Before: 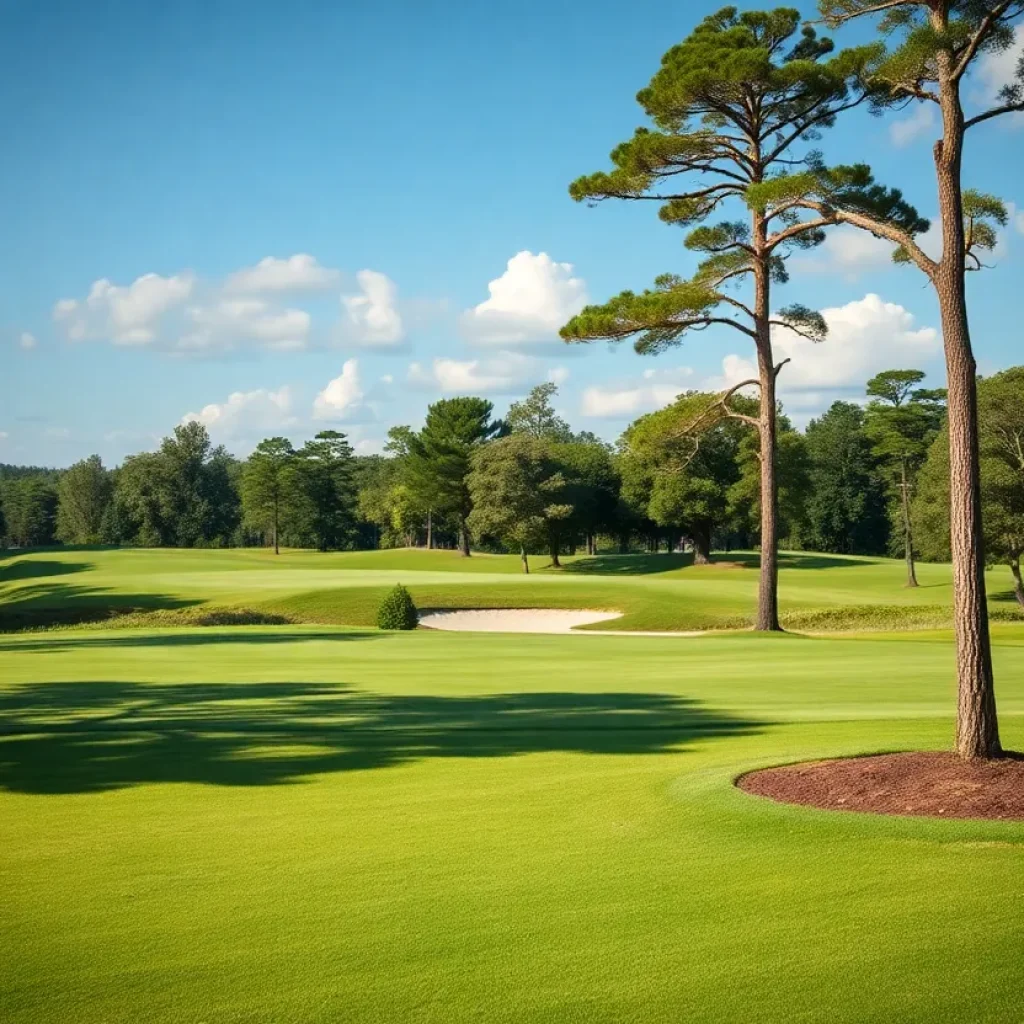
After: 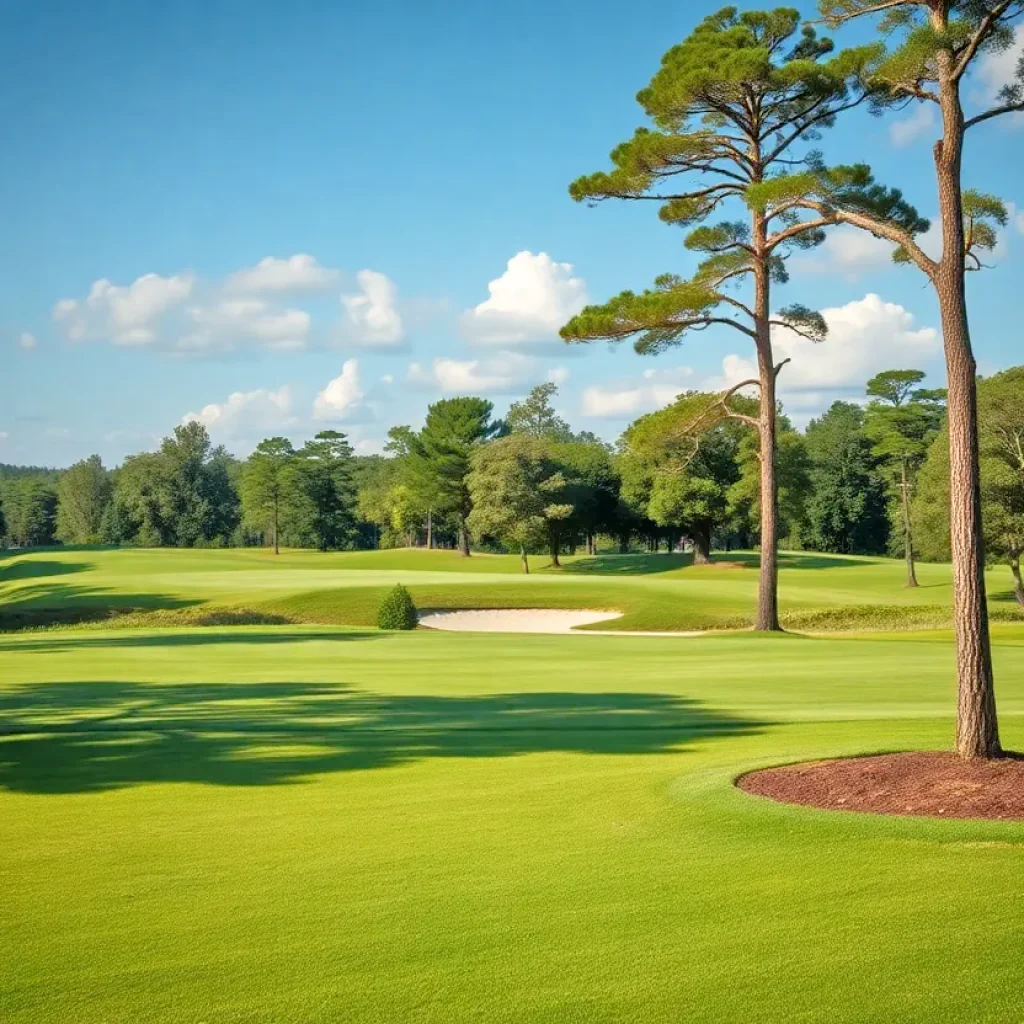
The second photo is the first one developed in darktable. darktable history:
tone equalizer: -7 EV 0.144 EV, -6 EV 0.591 EV, -5 EV 1.15 EV, -4 EV 1.3 EV, -3 EV 1.18 EV, -2 EV 0.6 EV, -1 EV 0.165 EV
